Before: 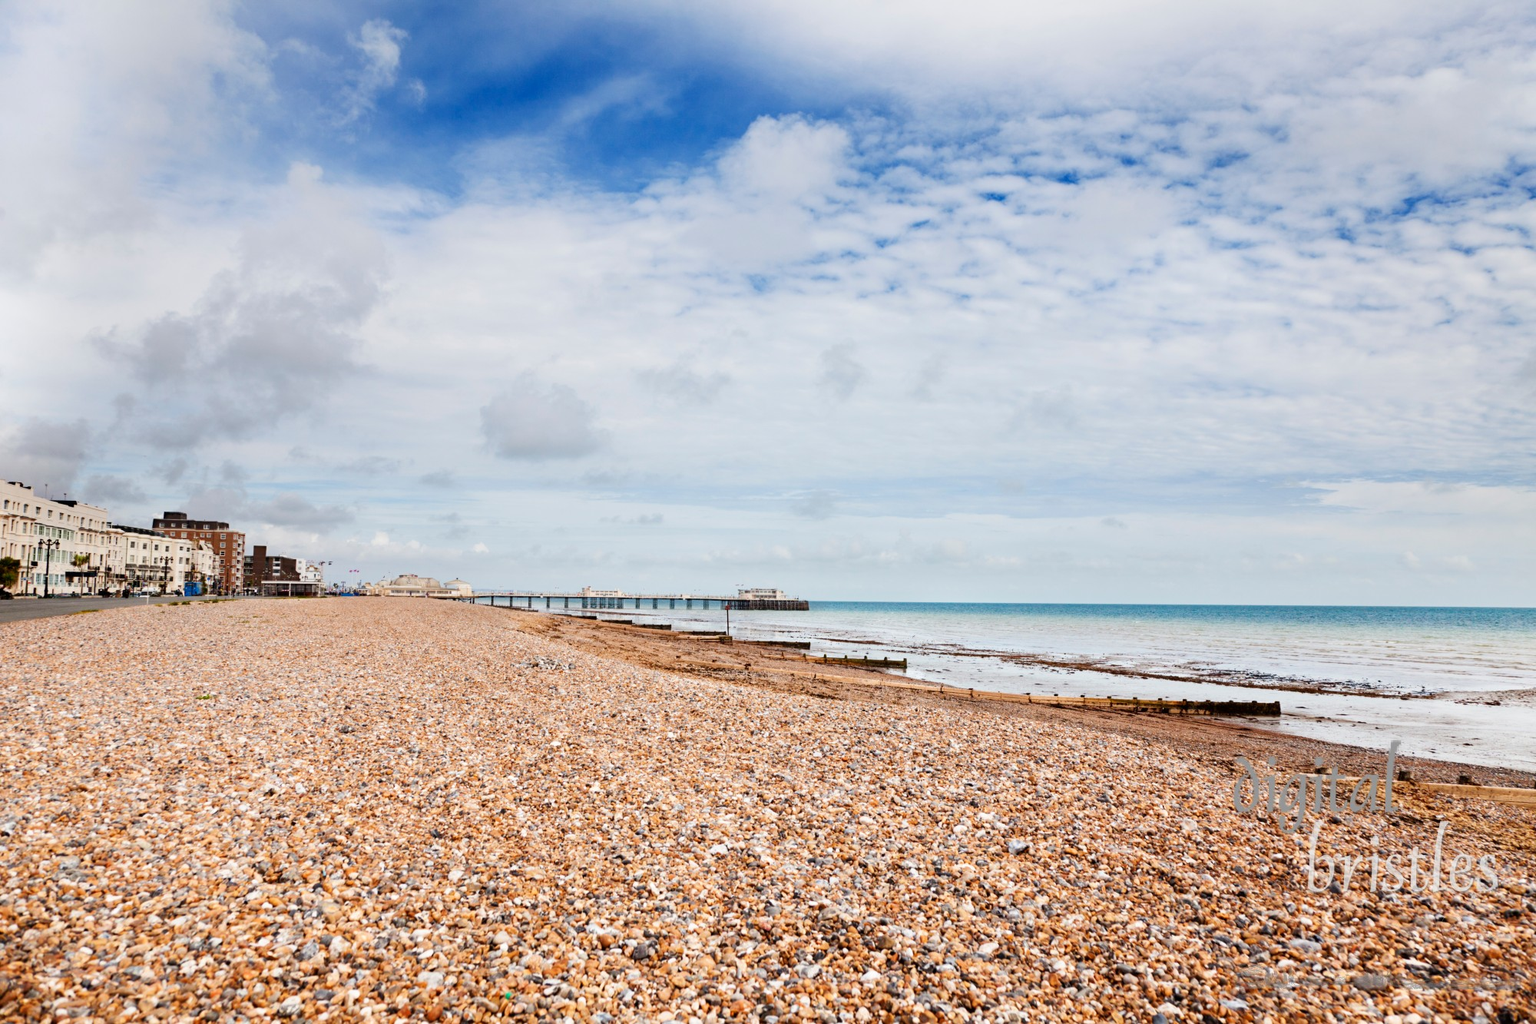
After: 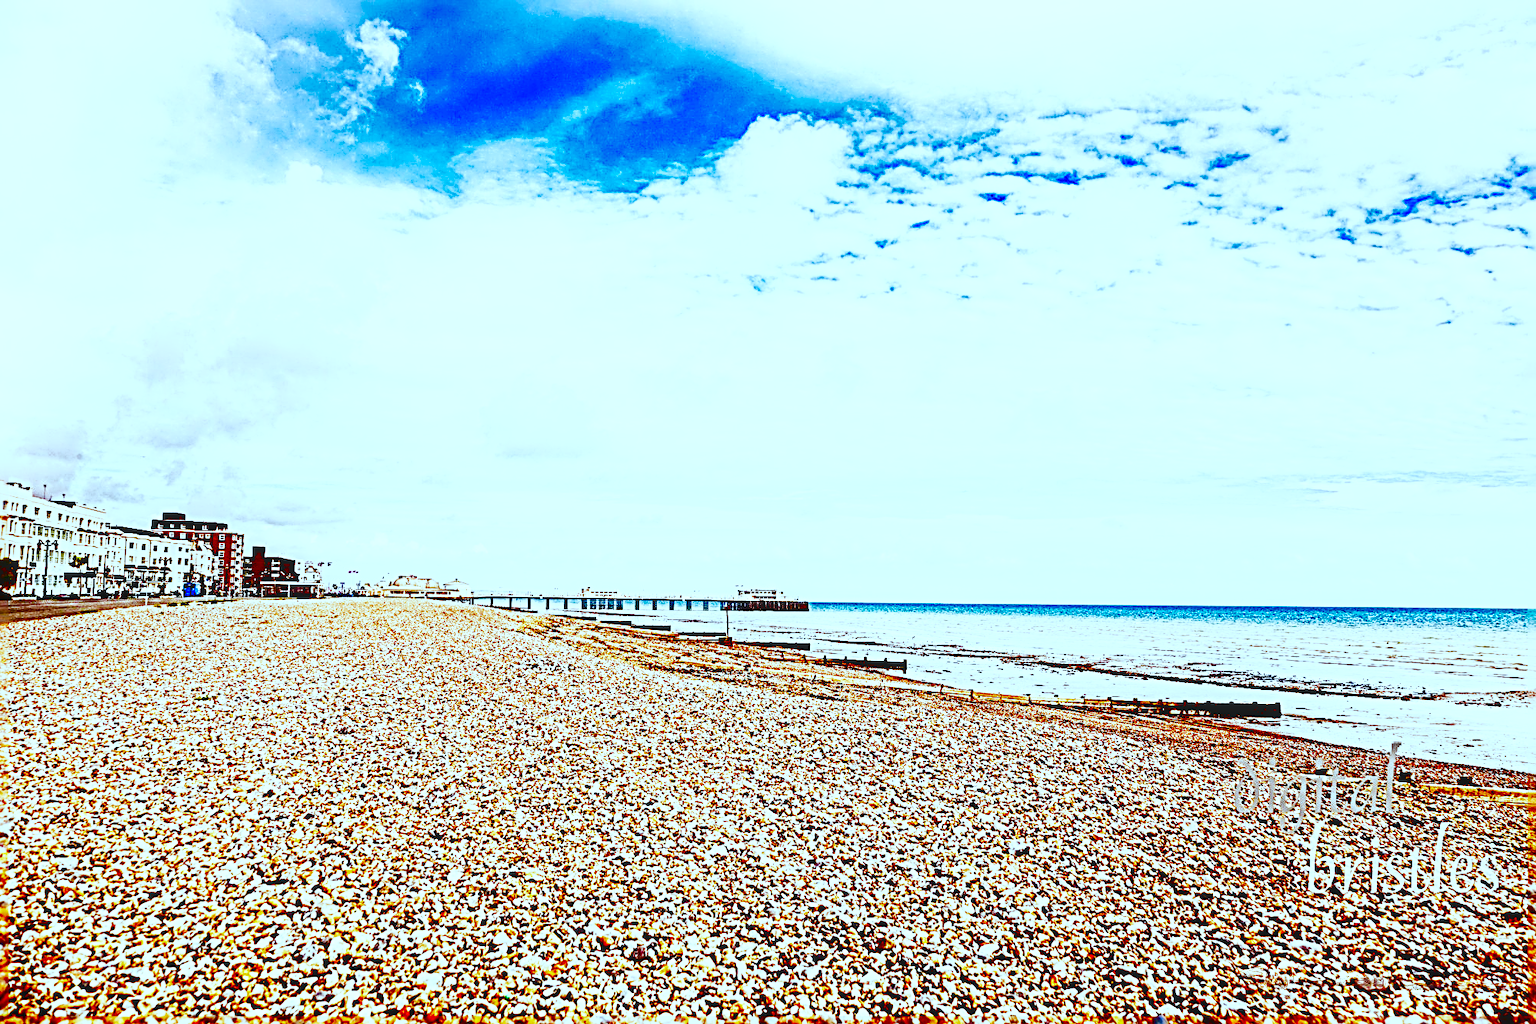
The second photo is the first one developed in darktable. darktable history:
sharpen: radius 4.036, amount 1.988
crop: left 0.105%
color correction: highlights a* -11.83, highlights b* -15.82
local contrast: on, module defaults
base curve: curves: ch0 [(0, 0) (0.012, 0.01) (0.073, 0.168) (0.31, 0.711) (0.645, 0.957) (1, 1)], preserve colors none
tone equalizer: -8 EV -0.727 EV, -7 EV -0.723 EV, -6 EV -0.629 EV, -5 EV -0.375 EV, -3 EV 0.365 EV, -2 EV 0.6 EV, -1 EV 0.679 EV, +0 EV 0.723 EV, edges refinement/feathering 500, mask exposure compensation -1.57 EV, preserve details guided filter
contrast brightness saturation: brightness -0.998, saturation 0.981
color balance rgb: power › chroma 0.307%, power › hue 23.45°, highlights gain › chroma 3.156%, highlights gain › hue 55.23°, linear chroma grading › global chroma 15.271%, perceptual saturation grading › global saturation 44.745%, perceptual saturation grading › highlights -49.934%, perceptual saturation grading › shadows 29.436%, global vibrance 20%
